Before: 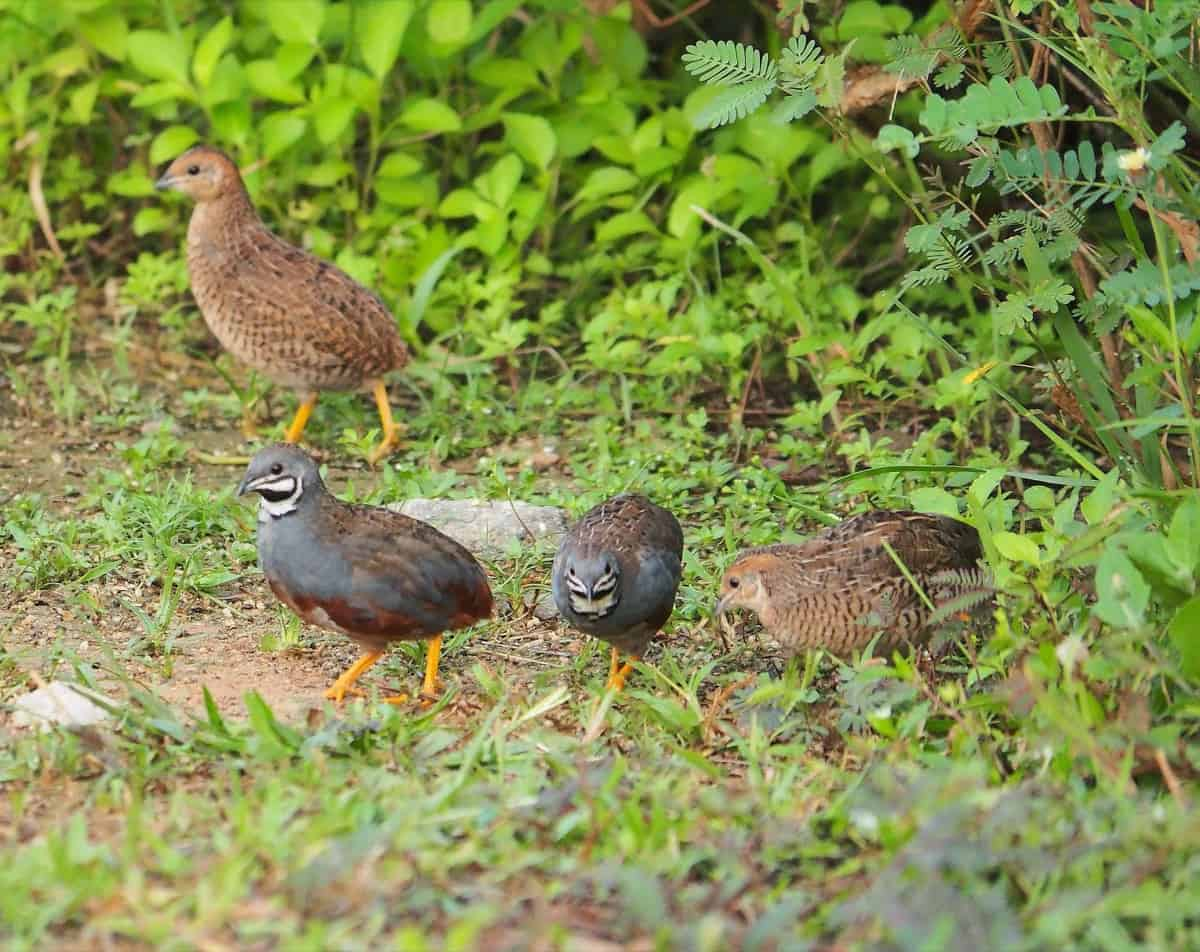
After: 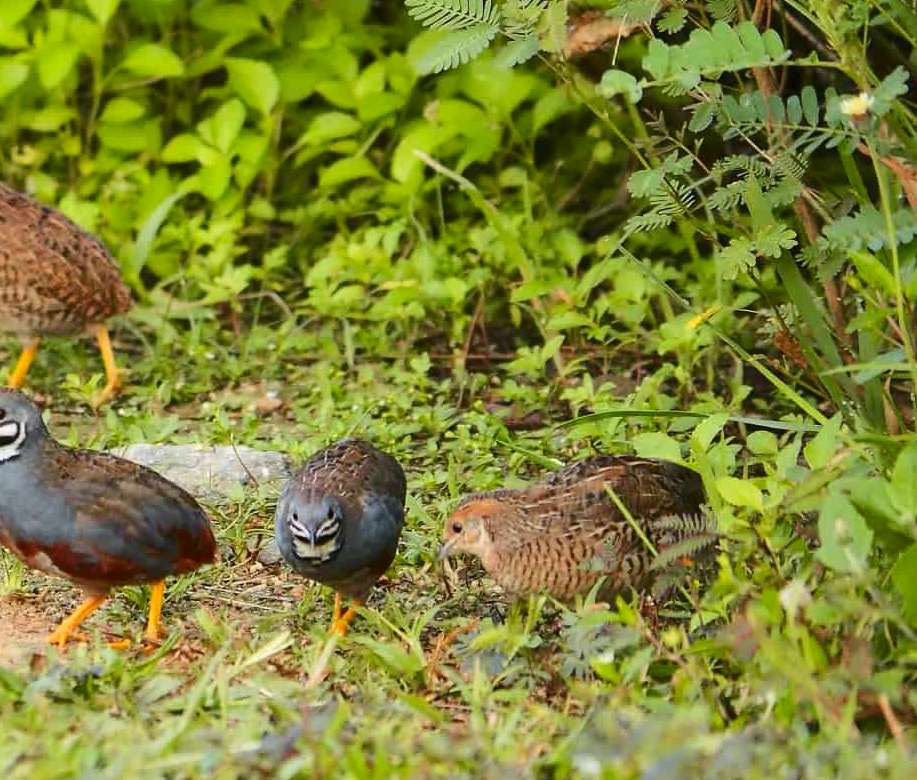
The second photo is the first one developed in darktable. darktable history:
exposure: compensate highlight preservation false
crop: left 23.095%, top 5.827%, bottom 11.854%
tone curve: curves: ch0 [(0, 0) (0.227, 0.17) (0.766, 0.774) (1, 1)]; ch1 [(0, 0) (0.114, 0.127) (0.437, 0.452) (0.498, 0.495) (0.579, 0.602) (1, 1)]; ch2 [(0, 0) (0.233, 0.259) (0.493, 0.492) (0.568, 0.596) (1, 1)], color space Lab, independent channels, preserve colors none
